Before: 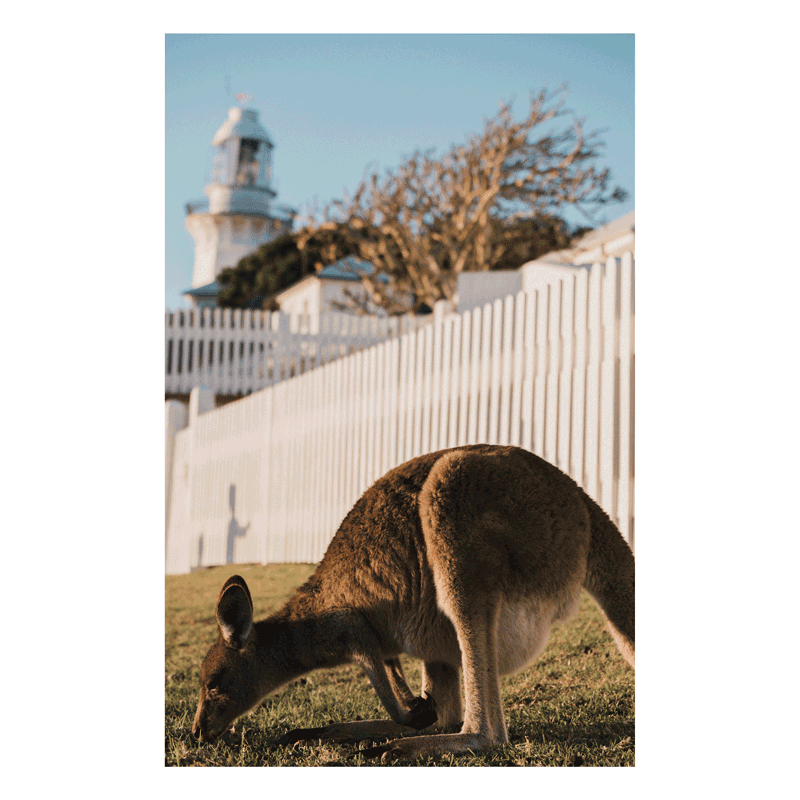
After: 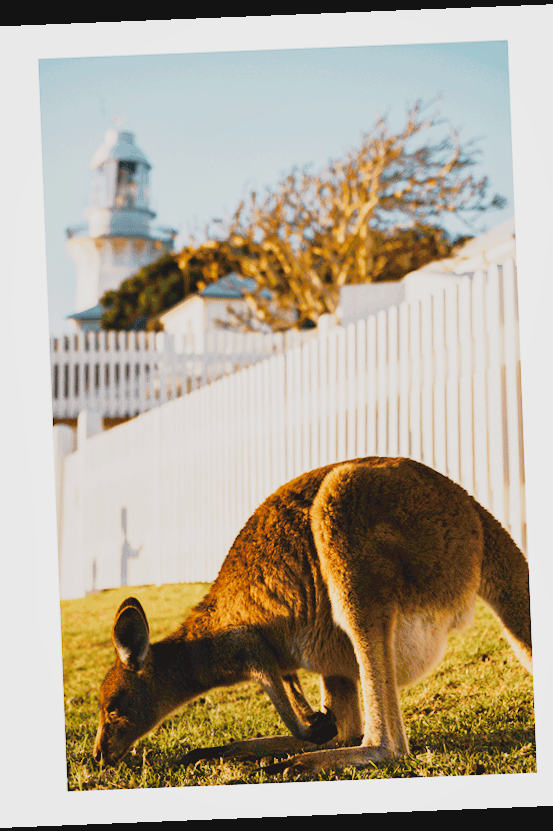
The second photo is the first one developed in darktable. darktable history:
tone equalizer: on, module defaults
crop: left 15.419%, right 17.914%
base curve: curves: ch0 [(0, 0) (0, 0.001) (0.001, 0.001) (0.004, 0.002) (0.007, 0.004) (0.015, 0.013) (0.033, 0.045) (0.052, 0.096) (0.075, 0.17) (0.099, 0.241) (0.163, 0.42) (0.219, 0.55) (0.259, 0.616) (0.327, 0.722) (0.365, 0.765) (0.522, 0.873) (0.547, 0.881) (0.689, 0.919) (0.826, 0.952) (1, 1)], preserve colors none
contrast brightness saturation: contrast -0.08, brightness -0.04, saturation -0.11
rotate and perspective: rotation -2.29°, automatic cropping off
shadows and highlights: on, module defaults
color zones: curves: ch0 [(0.224, 0.526) (0.75, 0.5)]; ch1 [(0.055, 0.526) (0.224, 0.761) (0.377, 0.526) (0.75, 0.5)]
